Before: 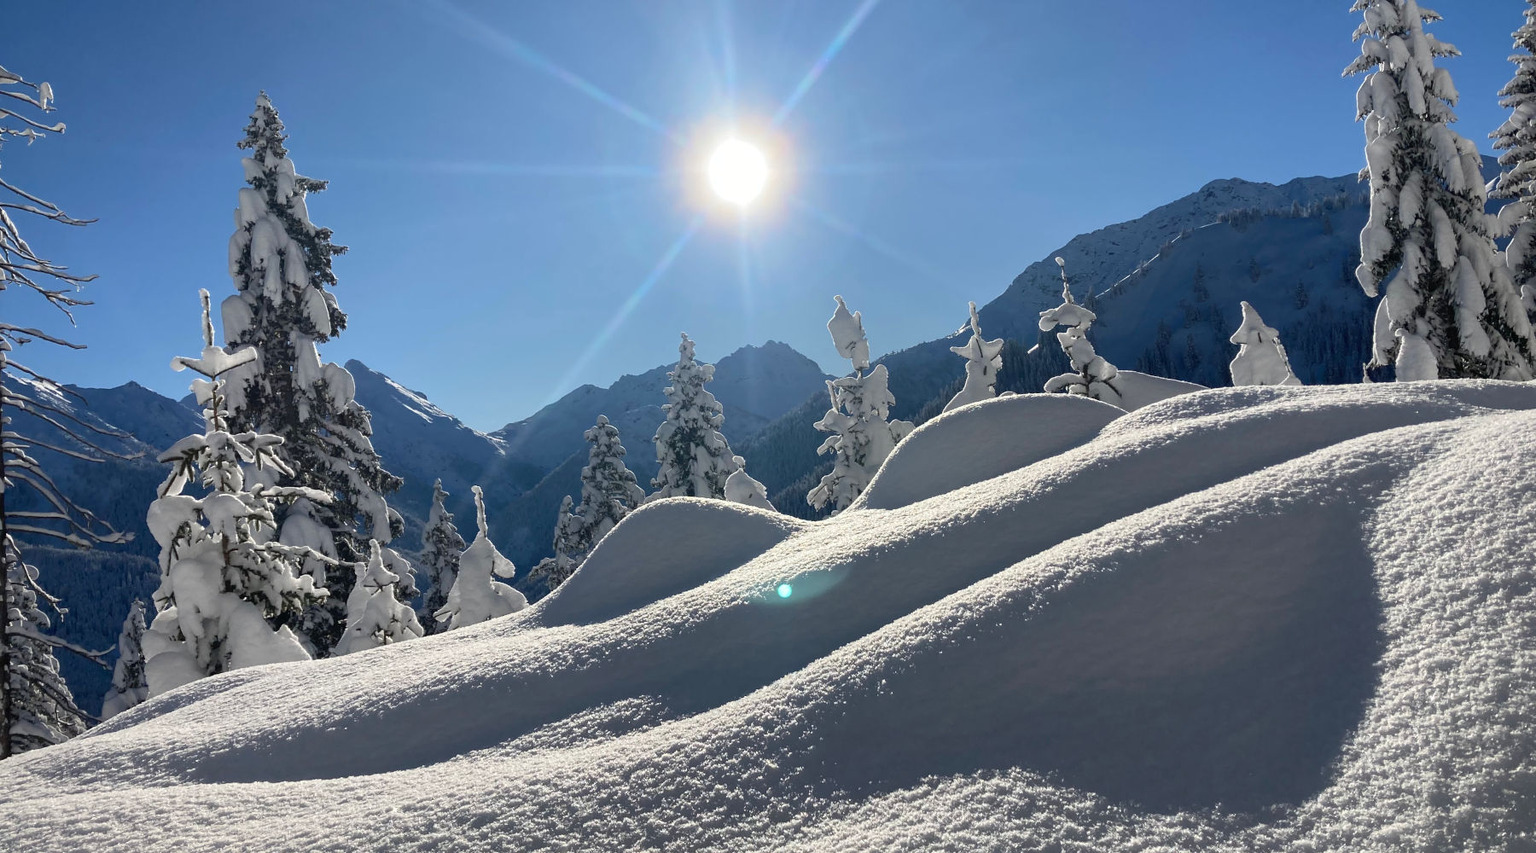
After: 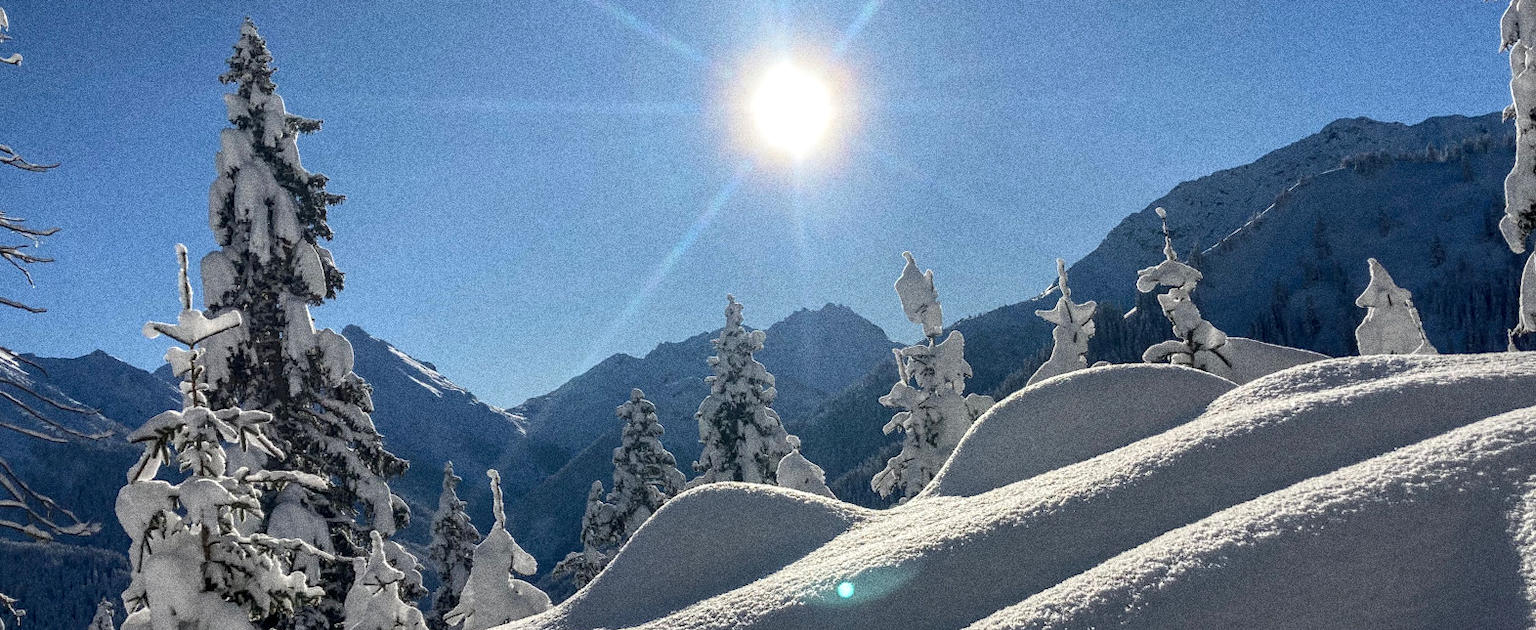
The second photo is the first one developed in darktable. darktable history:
local contrast: highlights 25%, detail 130%
grain: coarseness 10.62 ISO, strength 55.56%
crop: left 3.015%, top 8.969%, right 9.647%, bottom 26.457%
